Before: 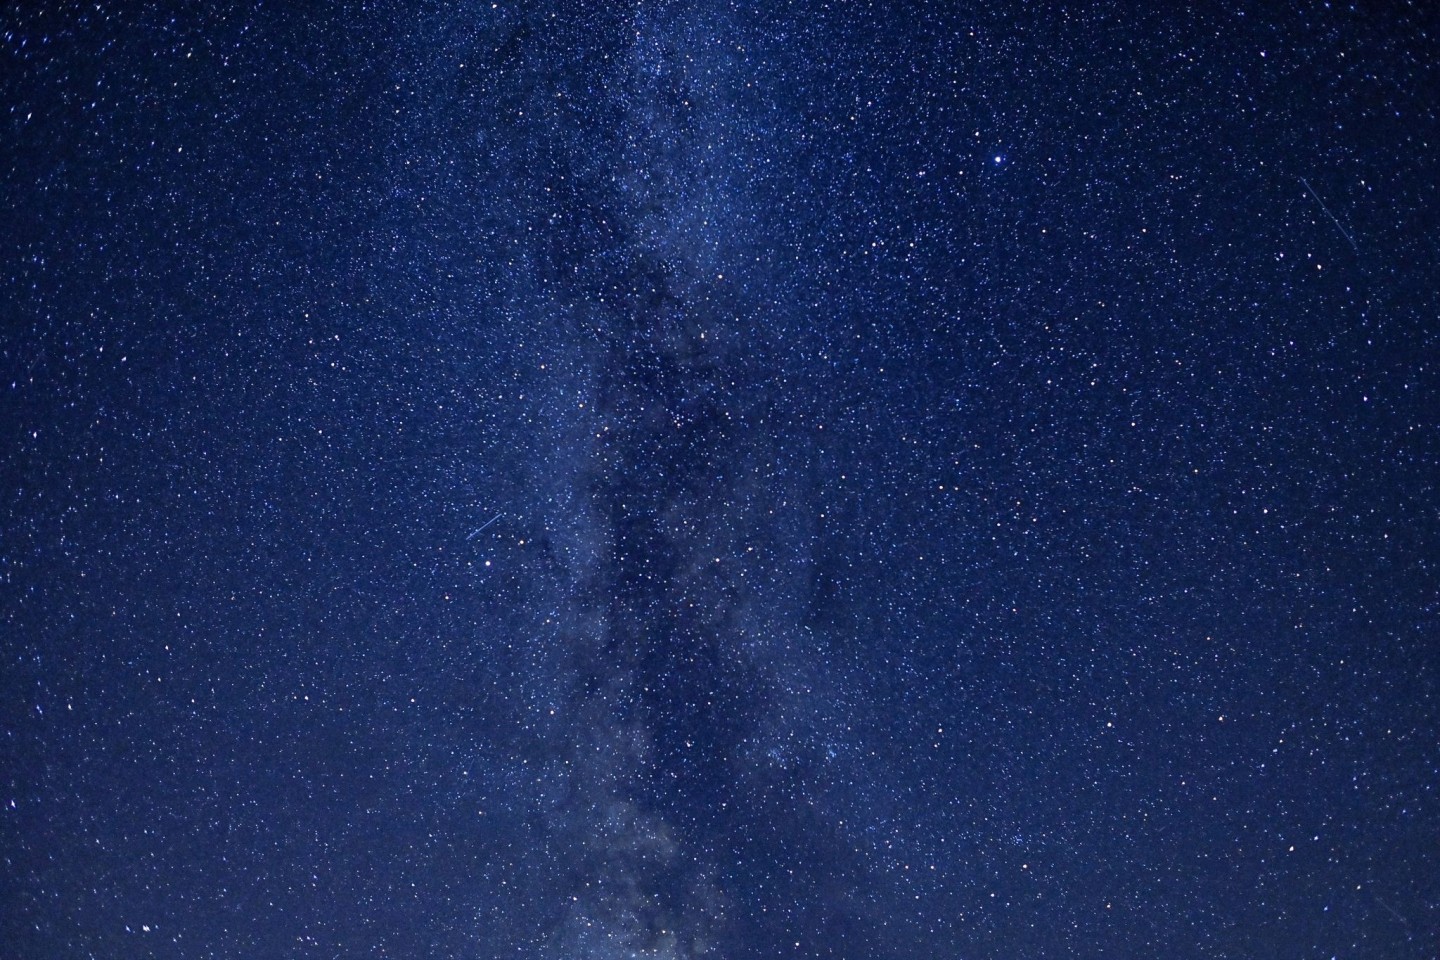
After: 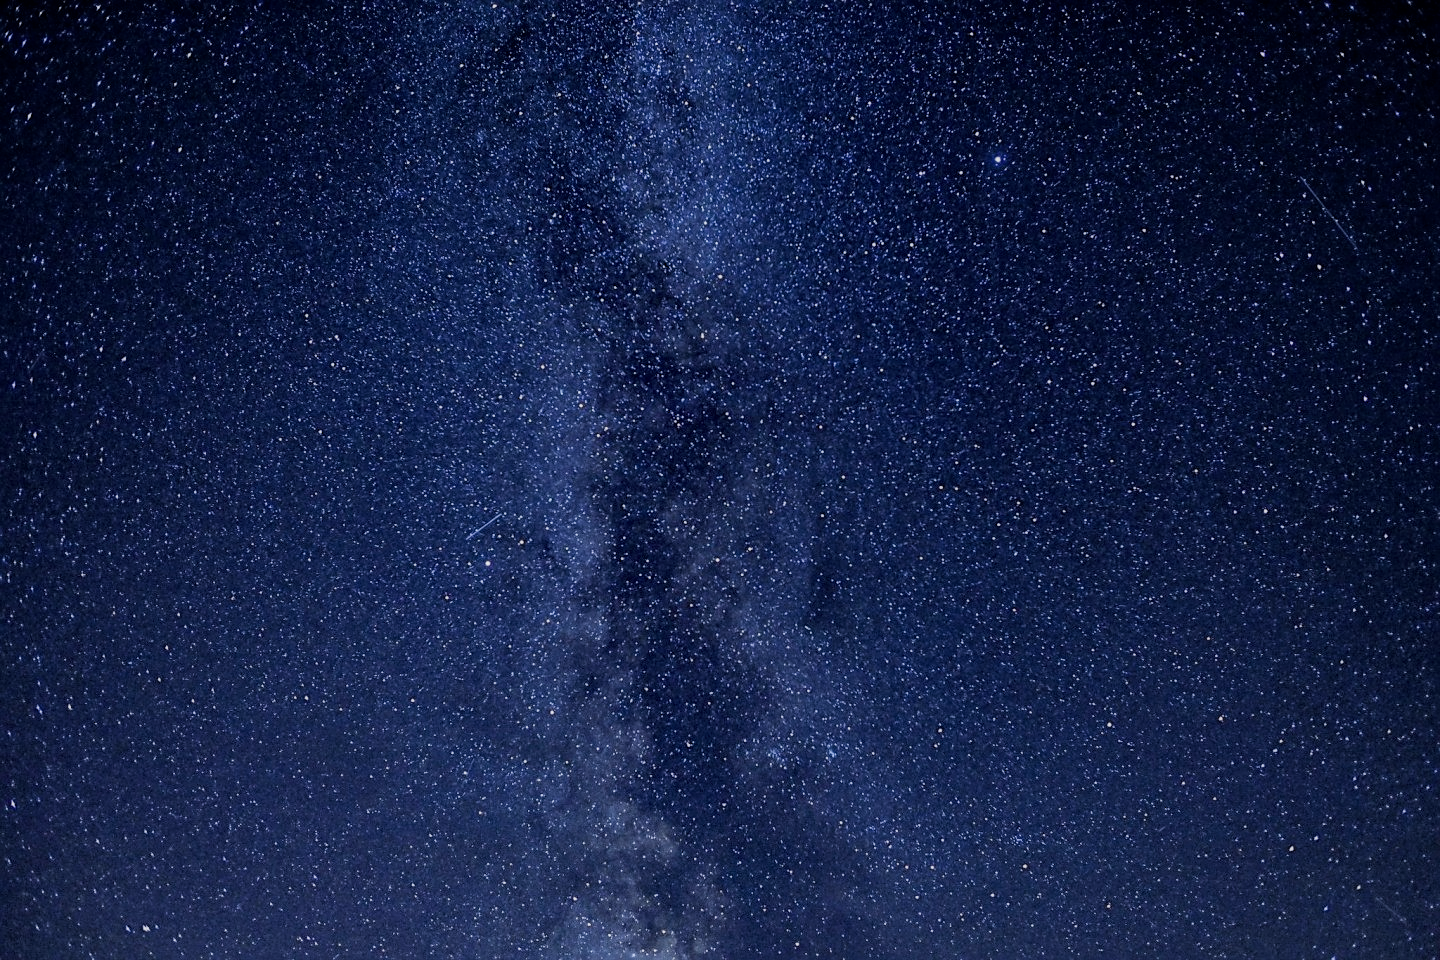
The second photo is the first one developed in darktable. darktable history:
local contrast: detail 130%
sharpen: on, module defaults
filmic rgb: black relative exposure -7.34 EV, white relative exposure 5.07 EV, threshold 3.03 EV, hardness 3.21, enable highlight reconstruction true
